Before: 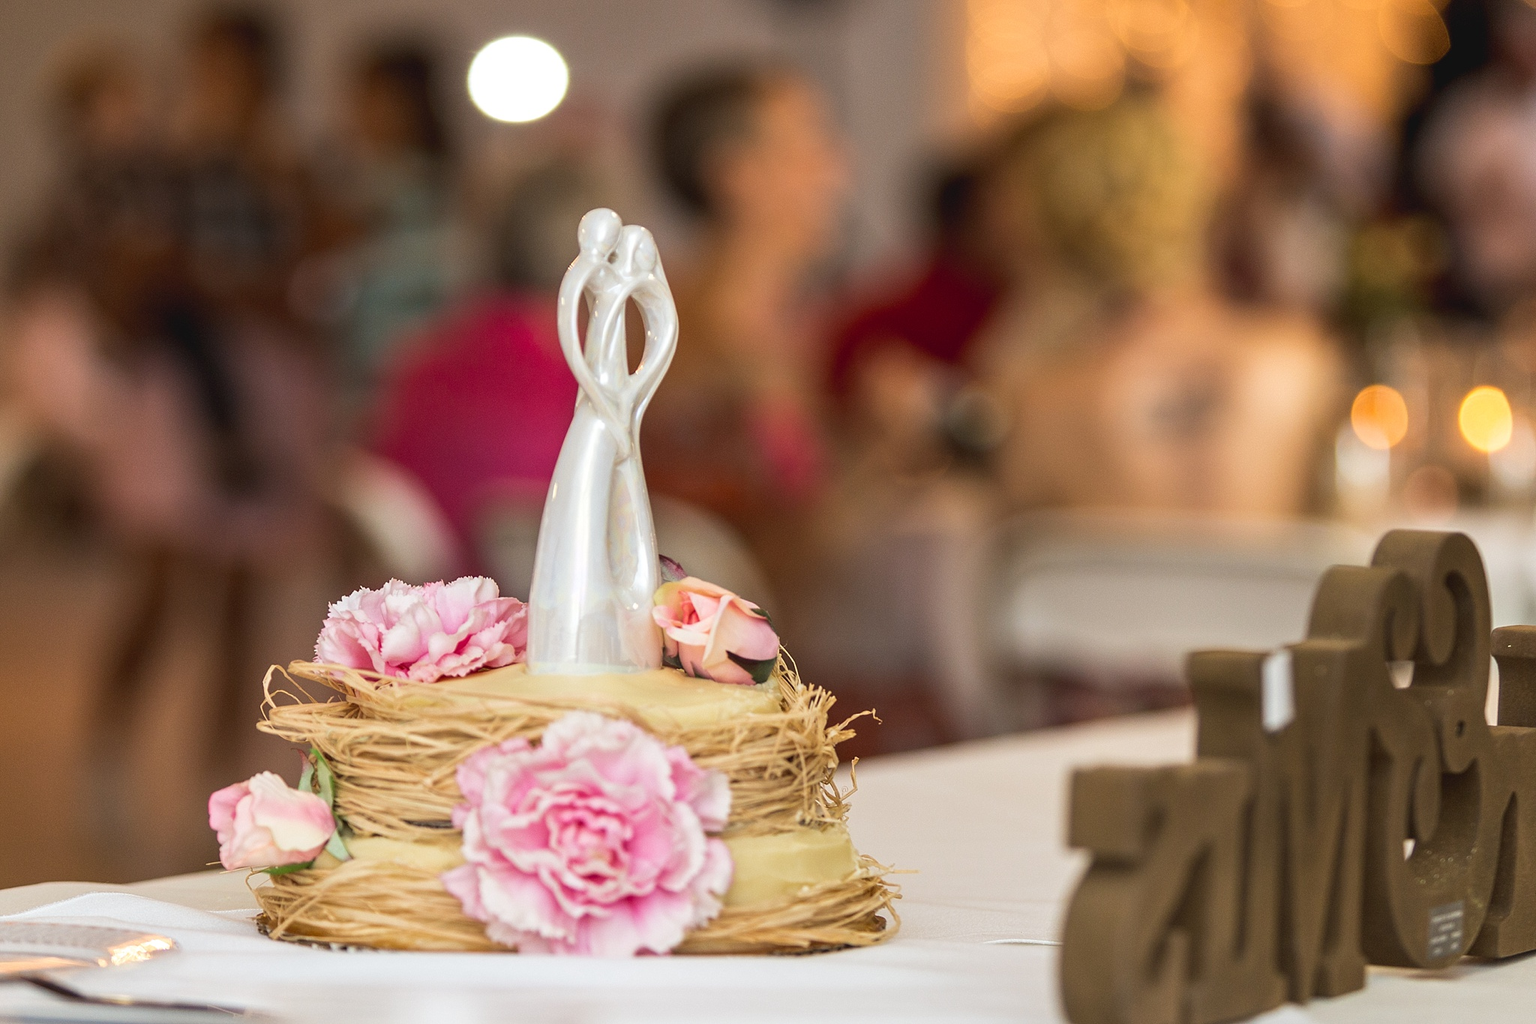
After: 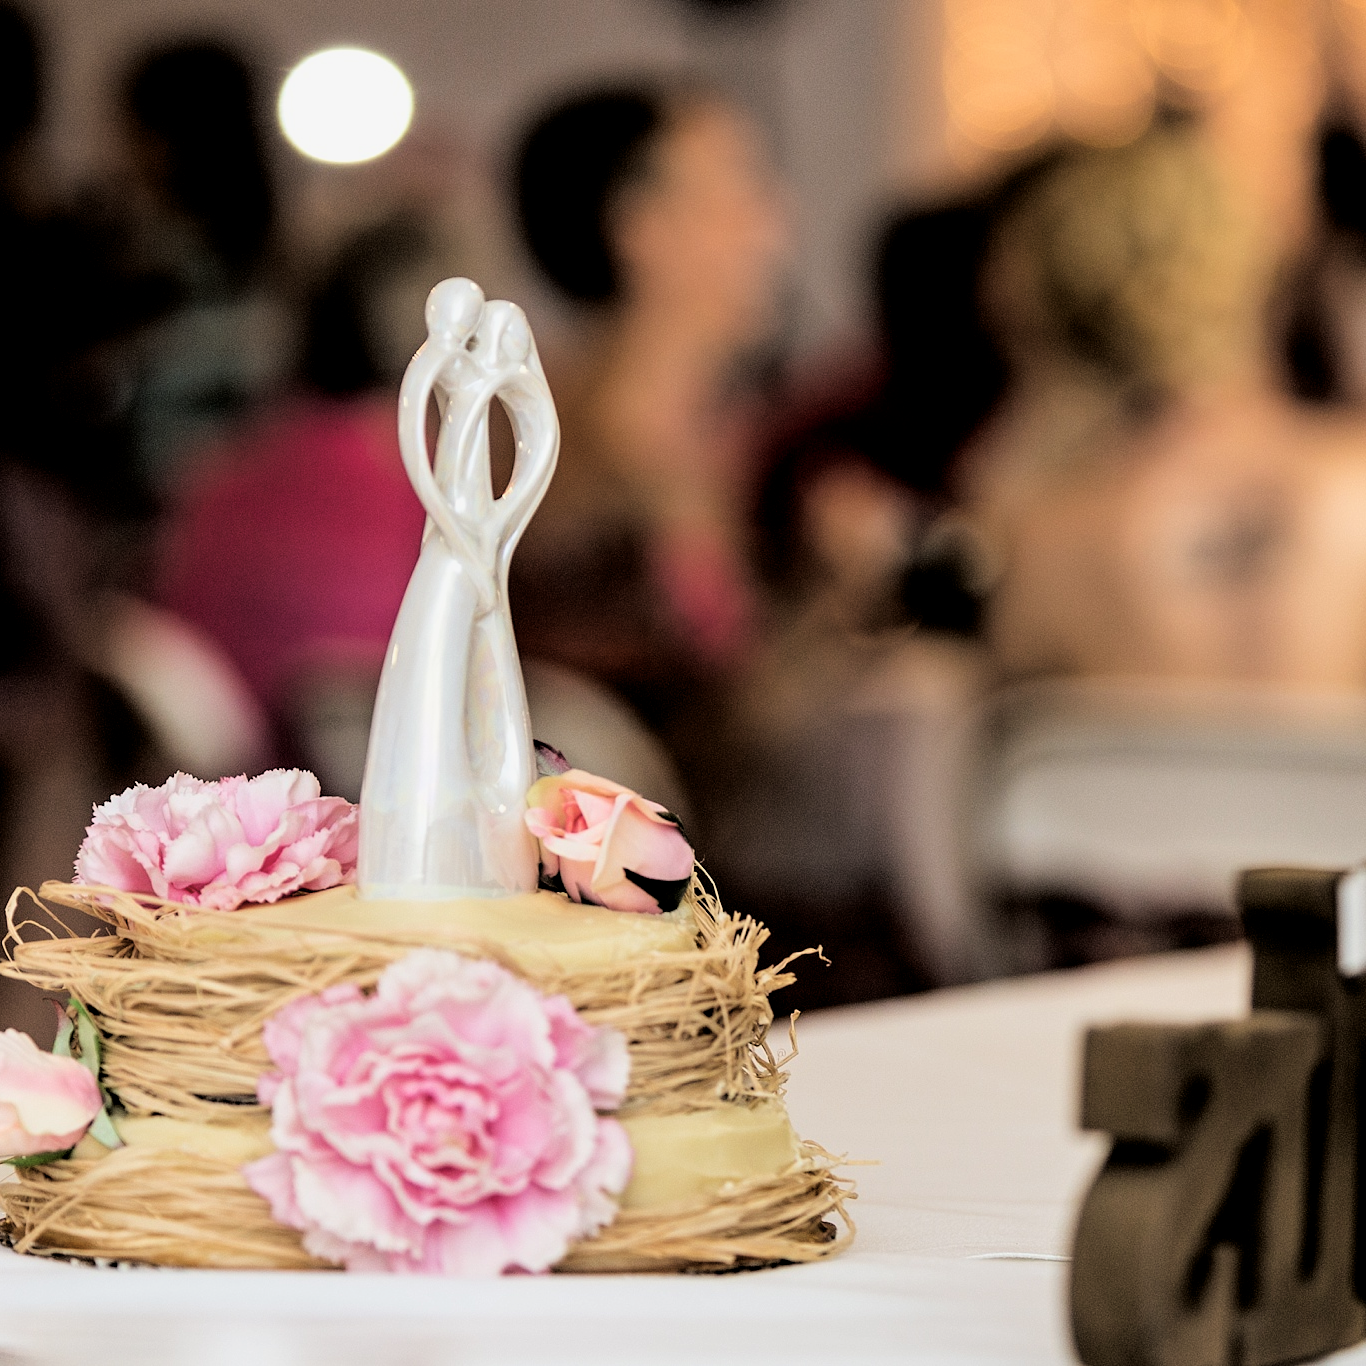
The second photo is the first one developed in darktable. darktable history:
crop: left 16.891%, right 16.406%
filmic rgb: middle gray luminance 13.57%, black relative exposure -1.95 EV, white relative exposure 3.09 EV, target black luminance 0%, hardness 1.8, latitude 59.44%, contrast 1.713, highlights saturation mix 6%, shadows ↔ highlights balance -37.02%, color science v6 (2022)
exposure: black level correction -0.013, exposure -0.194 EV, compensate highlight preservation false
